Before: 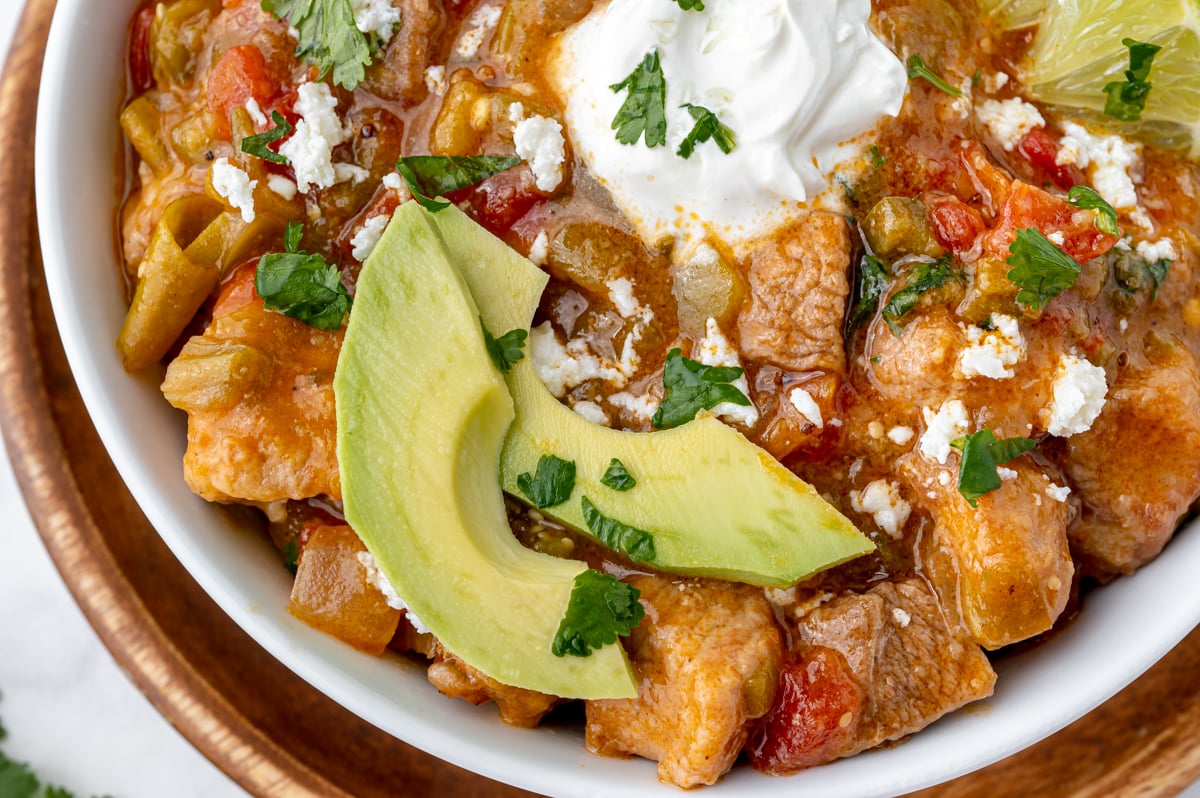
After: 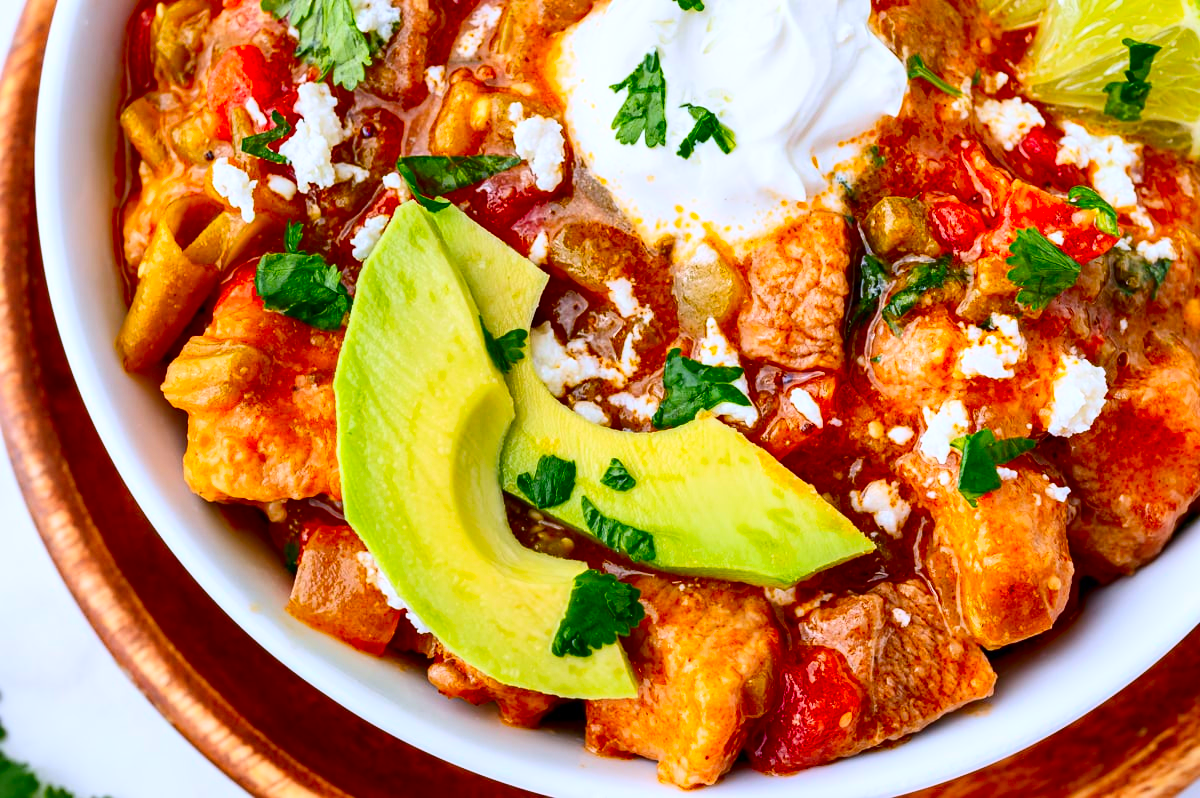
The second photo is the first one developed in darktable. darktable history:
contrast brightness saturation: contrast 0.26, brightness 0.018, saturation 0.879
color calibration: illuminant as shot in camera, x 0.358, y 0.373, temperature 4628.91 K
